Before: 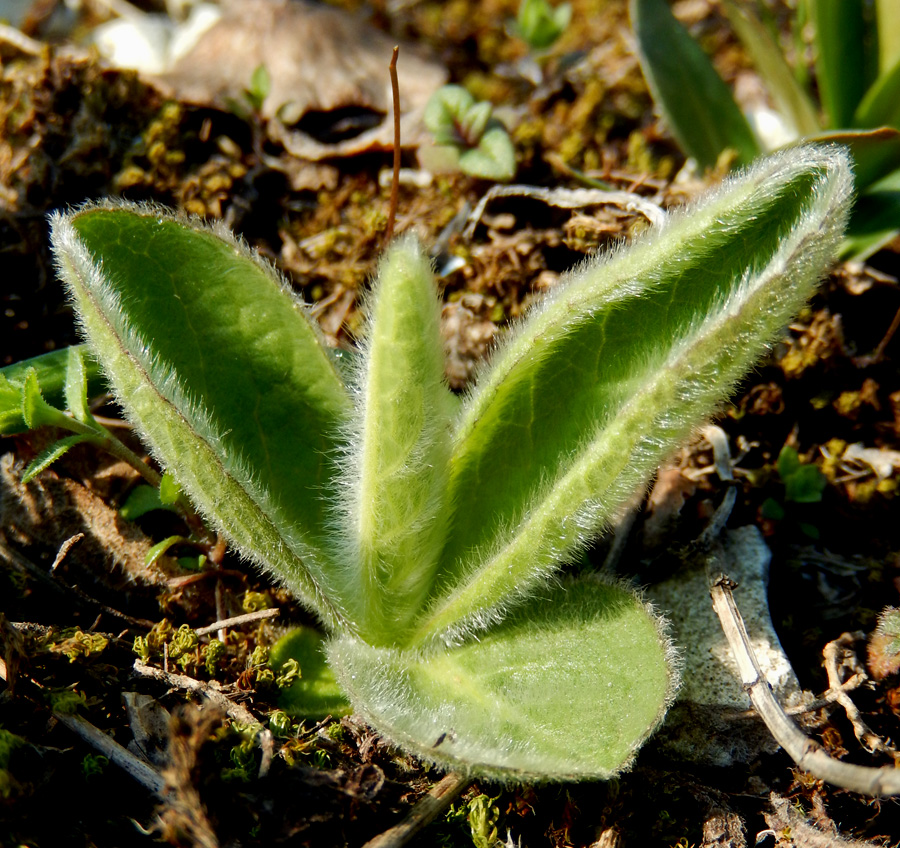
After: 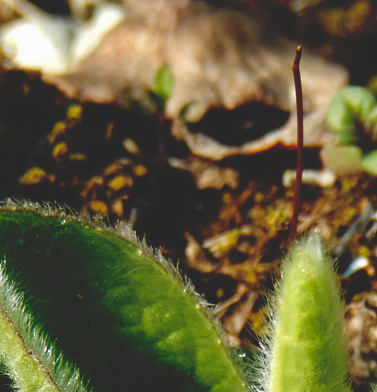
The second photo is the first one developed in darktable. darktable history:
crop and rotate: left 10.817%, top 0.062%, right 47.194%, bottom 53.626%
base curve: curves: ch0 [(0, 0.02) (0.083, 0.036) (1, 1)], preserve colors none
